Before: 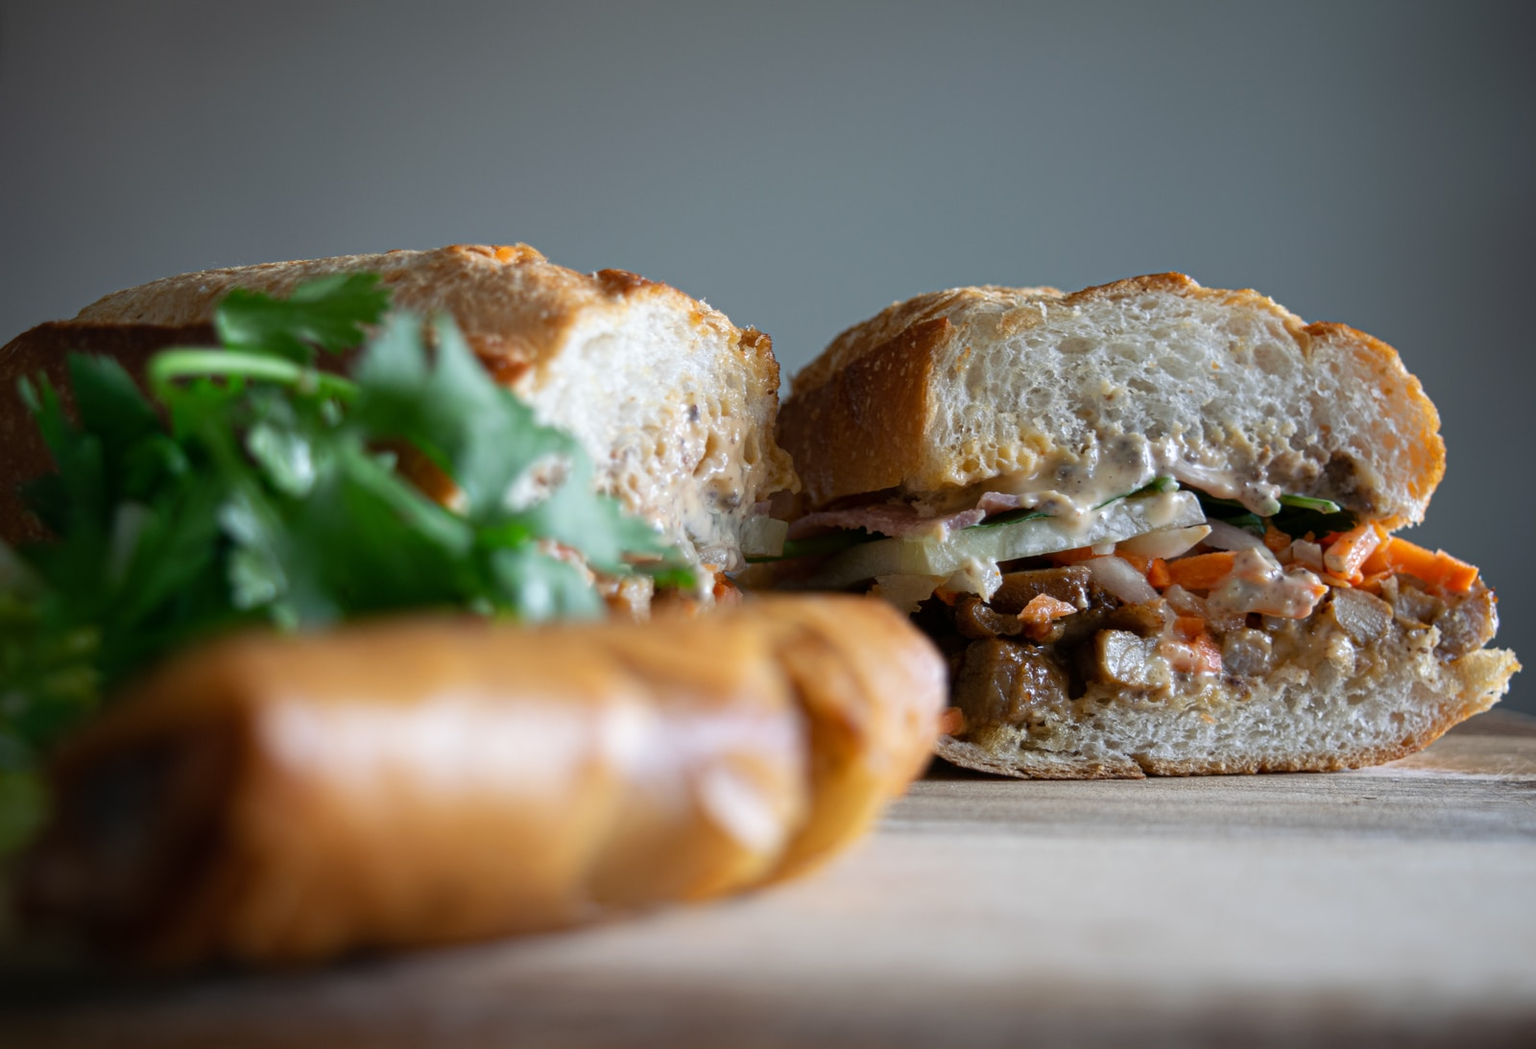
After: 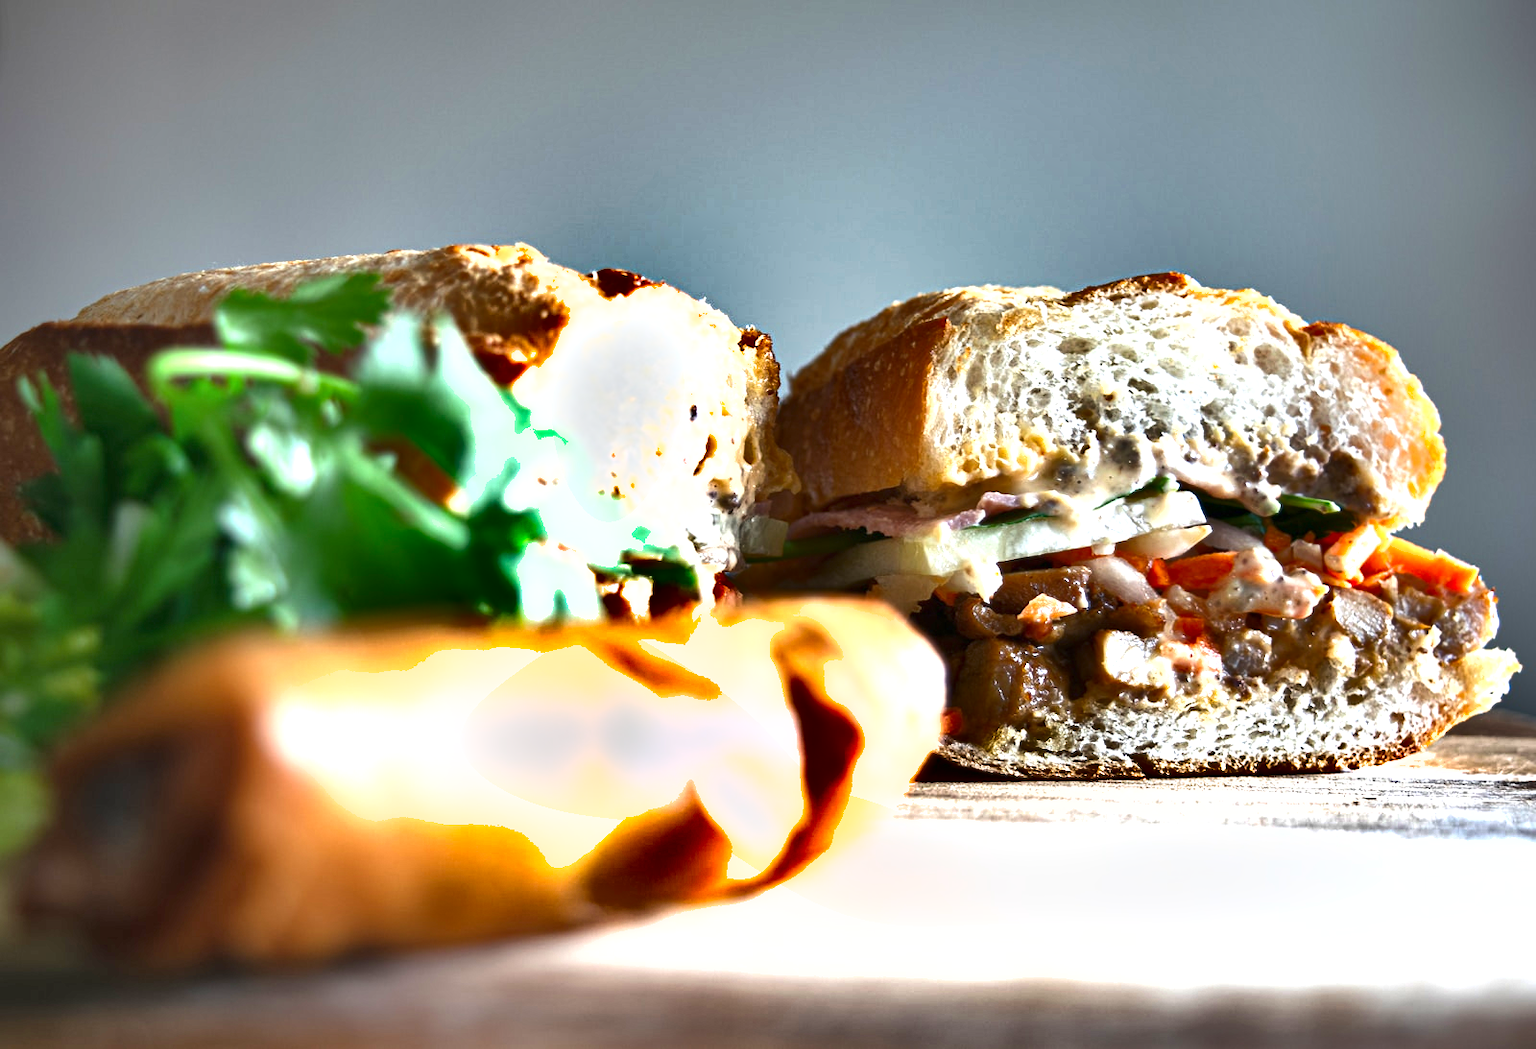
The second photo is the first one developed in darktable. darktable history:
exposure: black level correction 0, exposure 1.635 EV, compensate exposure bias true, compensate highlight preservation false
shadows and highlights: white point adjustment 0.084, highlights -70.97, soften with gaussian
